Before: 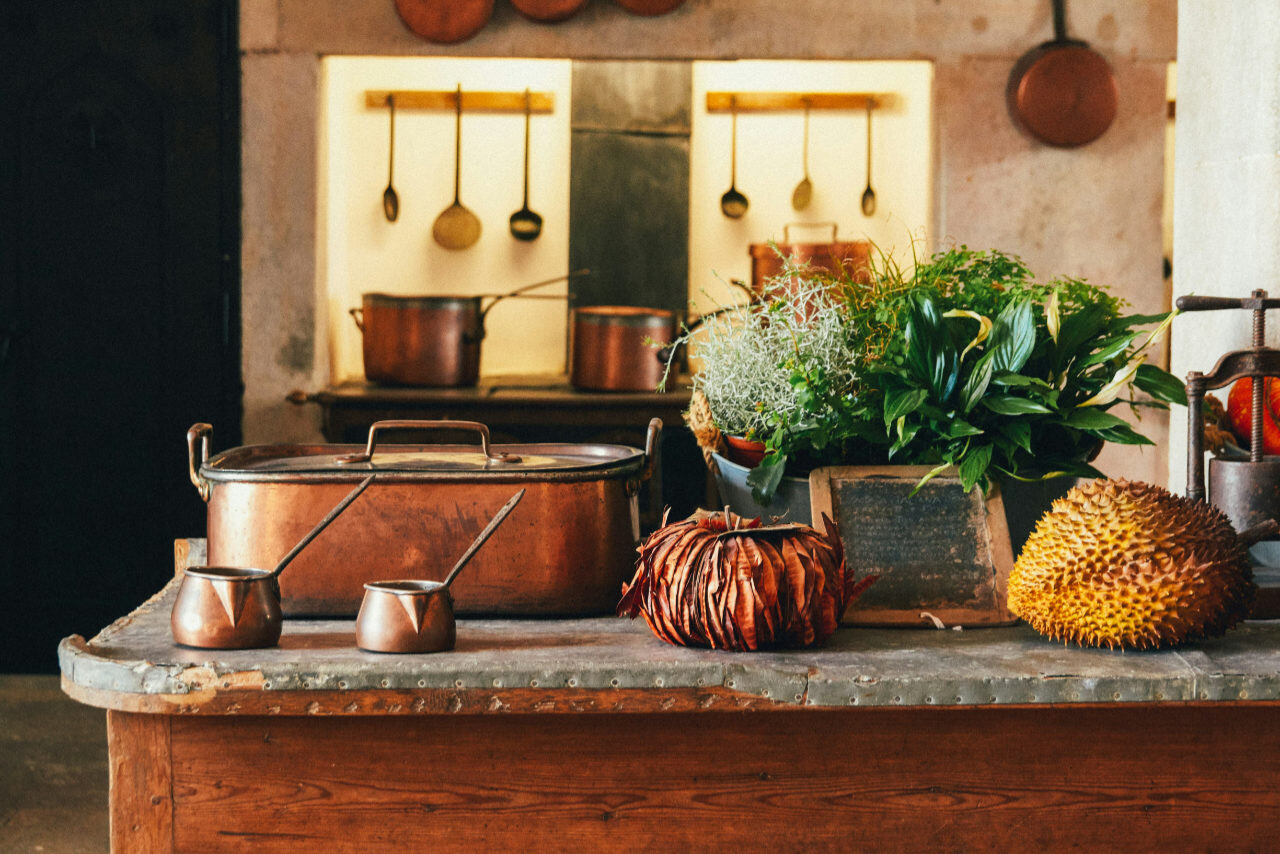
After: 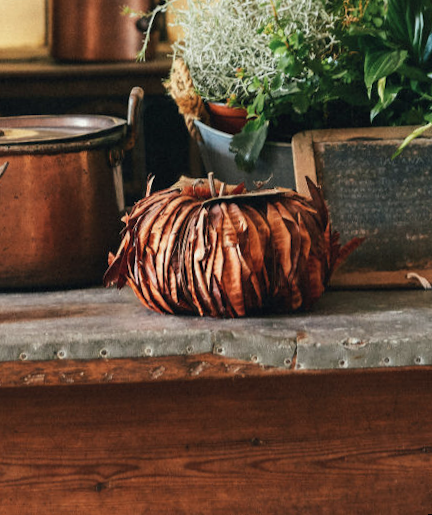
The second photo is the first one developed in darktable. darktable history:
color correction: saturation 0.8
crop: left 40.878%, top 39.176%, right 25.993%, bottom 3.081%
rotate and perspective: rotation -1.77°, lens shift (horizontal) 0.004, automatic cropping off
